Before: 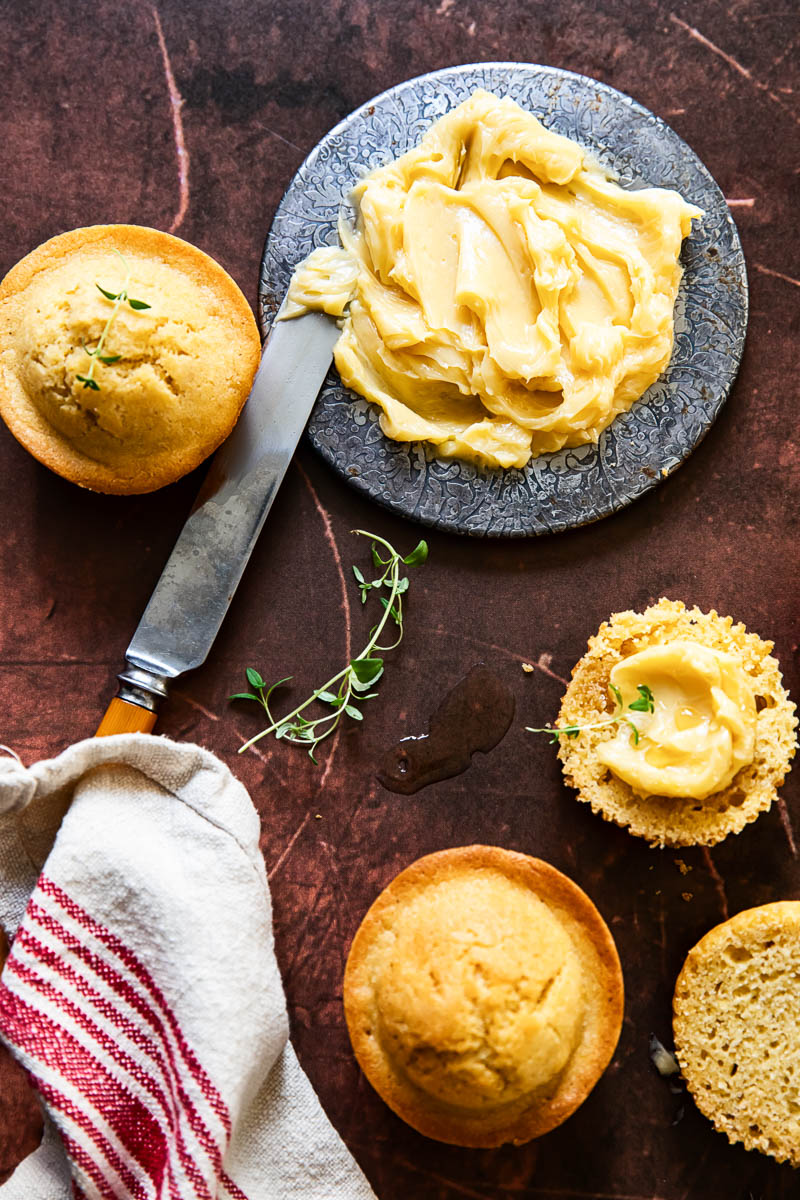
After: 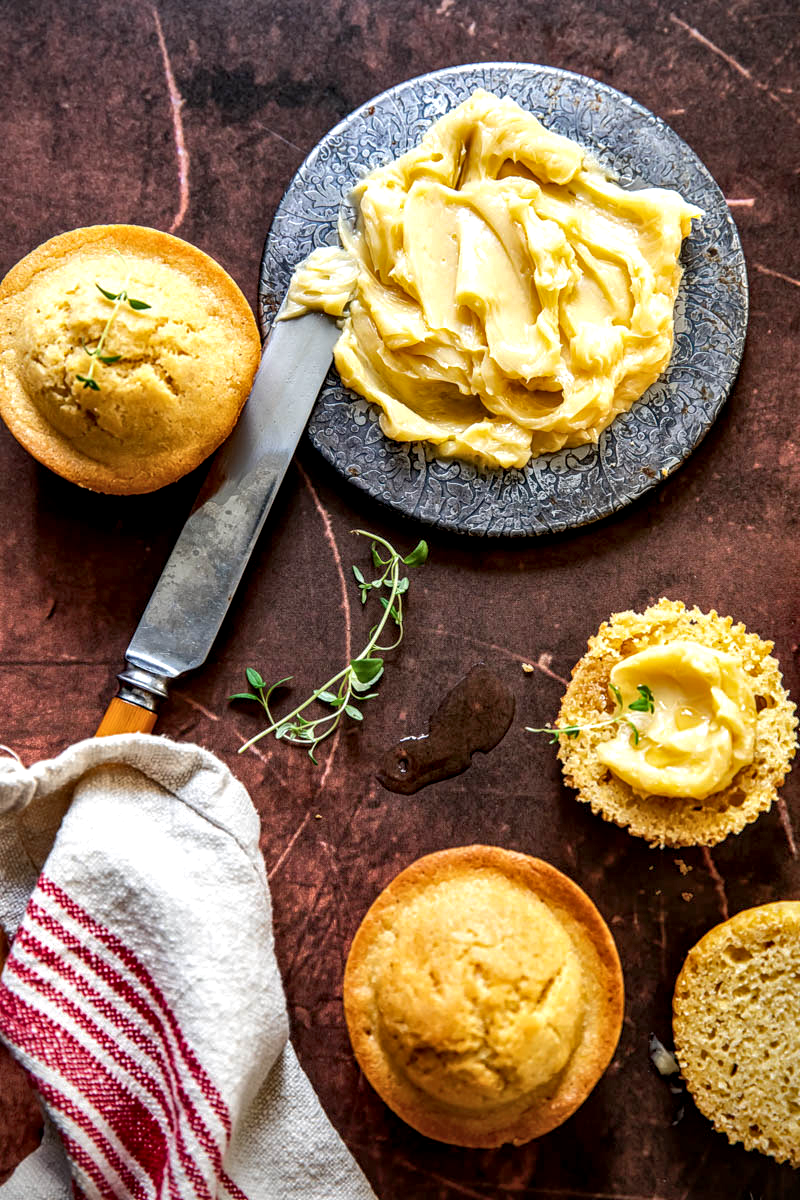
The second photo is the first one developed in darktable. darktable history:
local contrast: highlights 60%, shadows 64%, detail 160%
tone equalizer: on, module defaults
shadows and highlights: on, module defaults
vignetting: saturation -0.001
